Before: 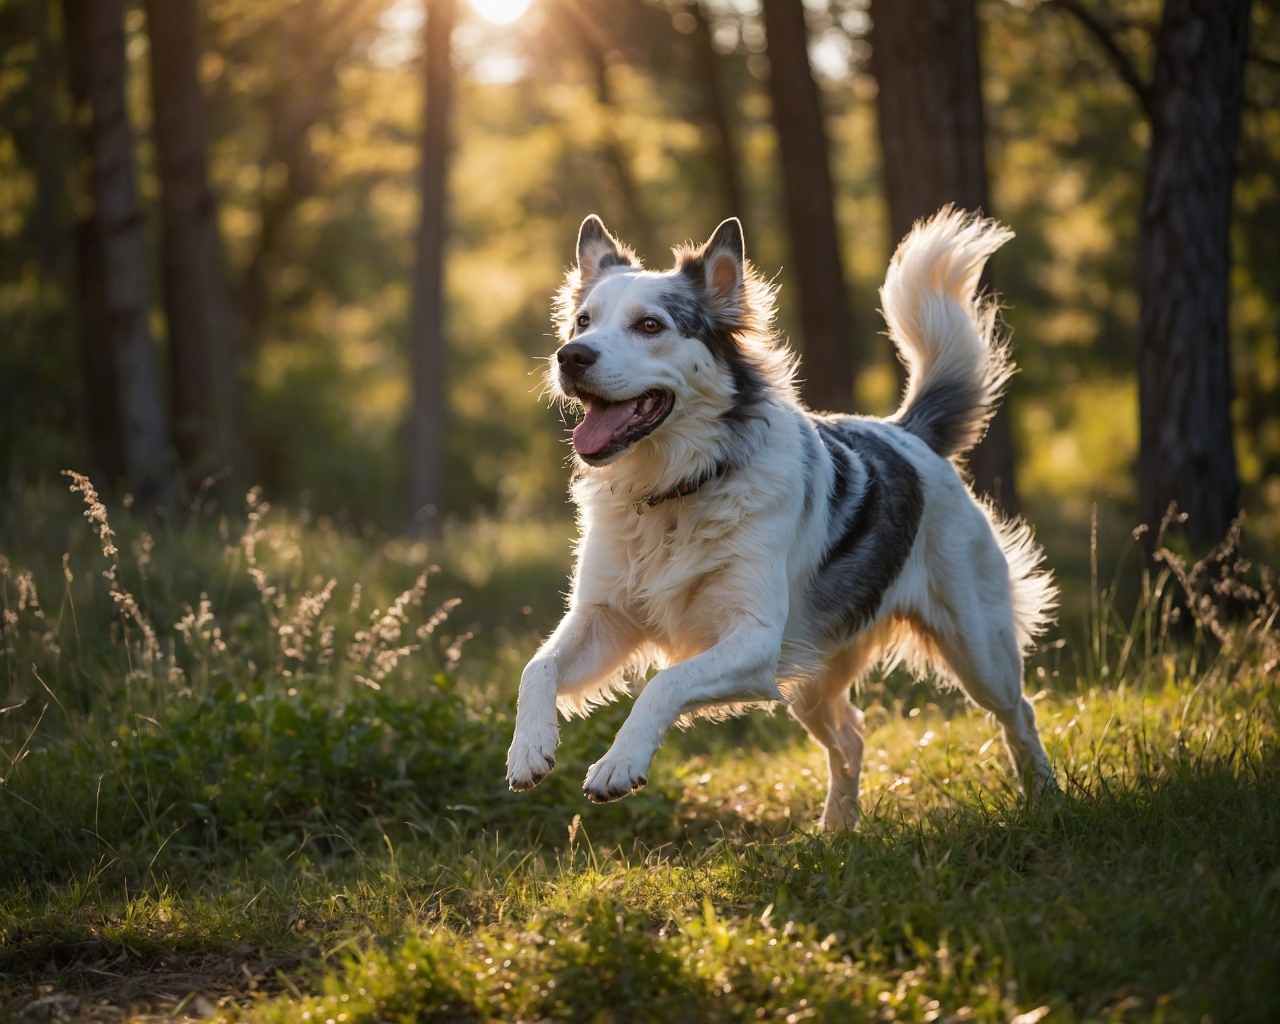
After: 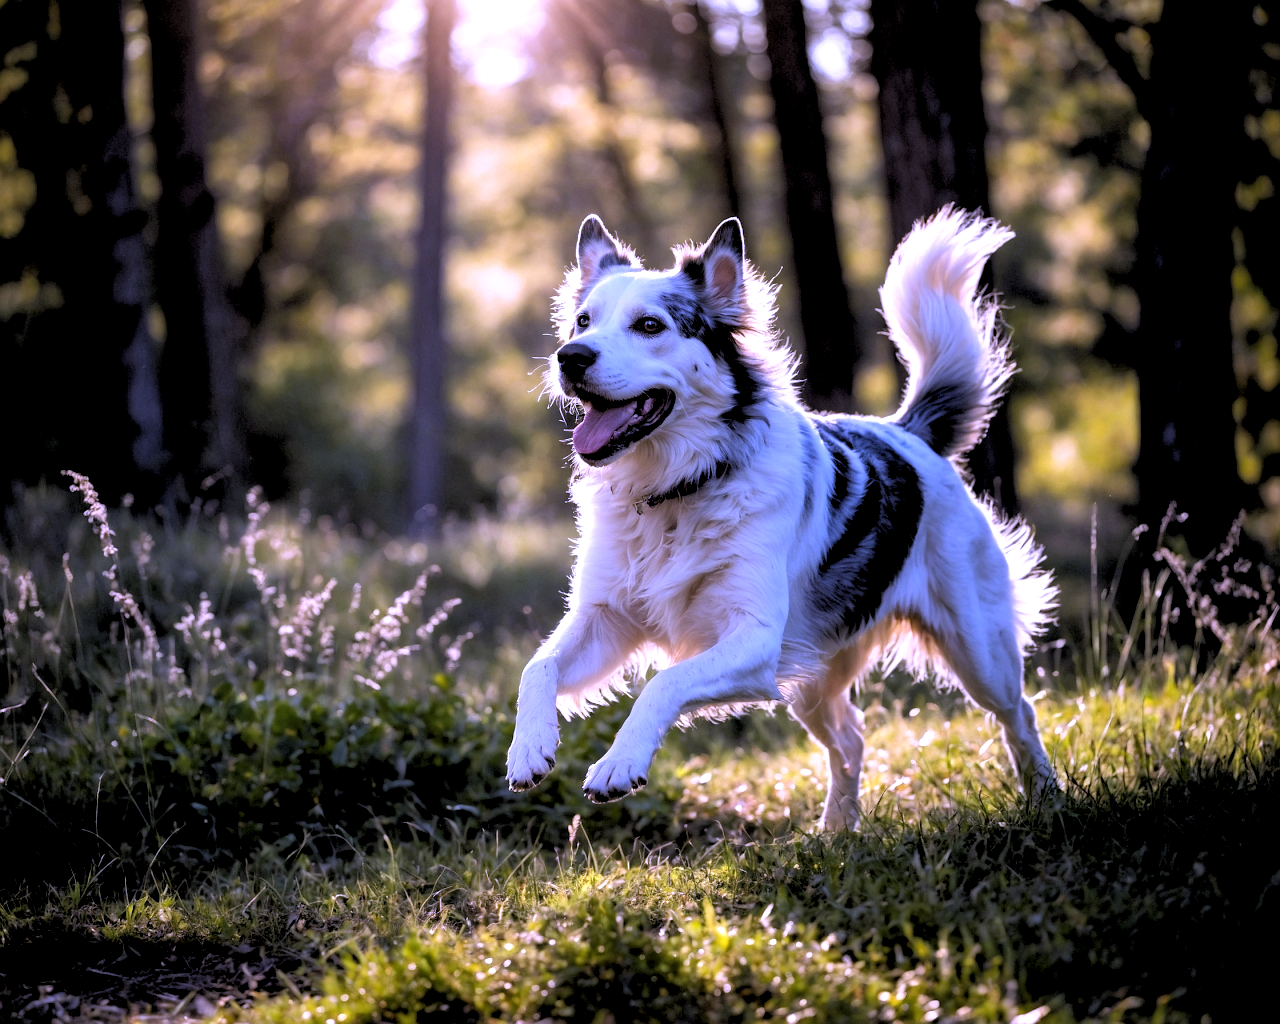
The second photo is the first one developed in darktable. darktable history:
rgb levels: levels [[0.034, 0.472, 0.904], [0, 0.5, 1], [0, 0.5, 1]]
exposure: black level correction 0, exposure 0.5 EV, compensate highlight preservation false
shadows and highlights: shadows 25, highlights -25
local contrast: highlights 61%, shadows 106%, detail 107%, midtone range 0.529
white balance: red 0.98, blue 1.61
